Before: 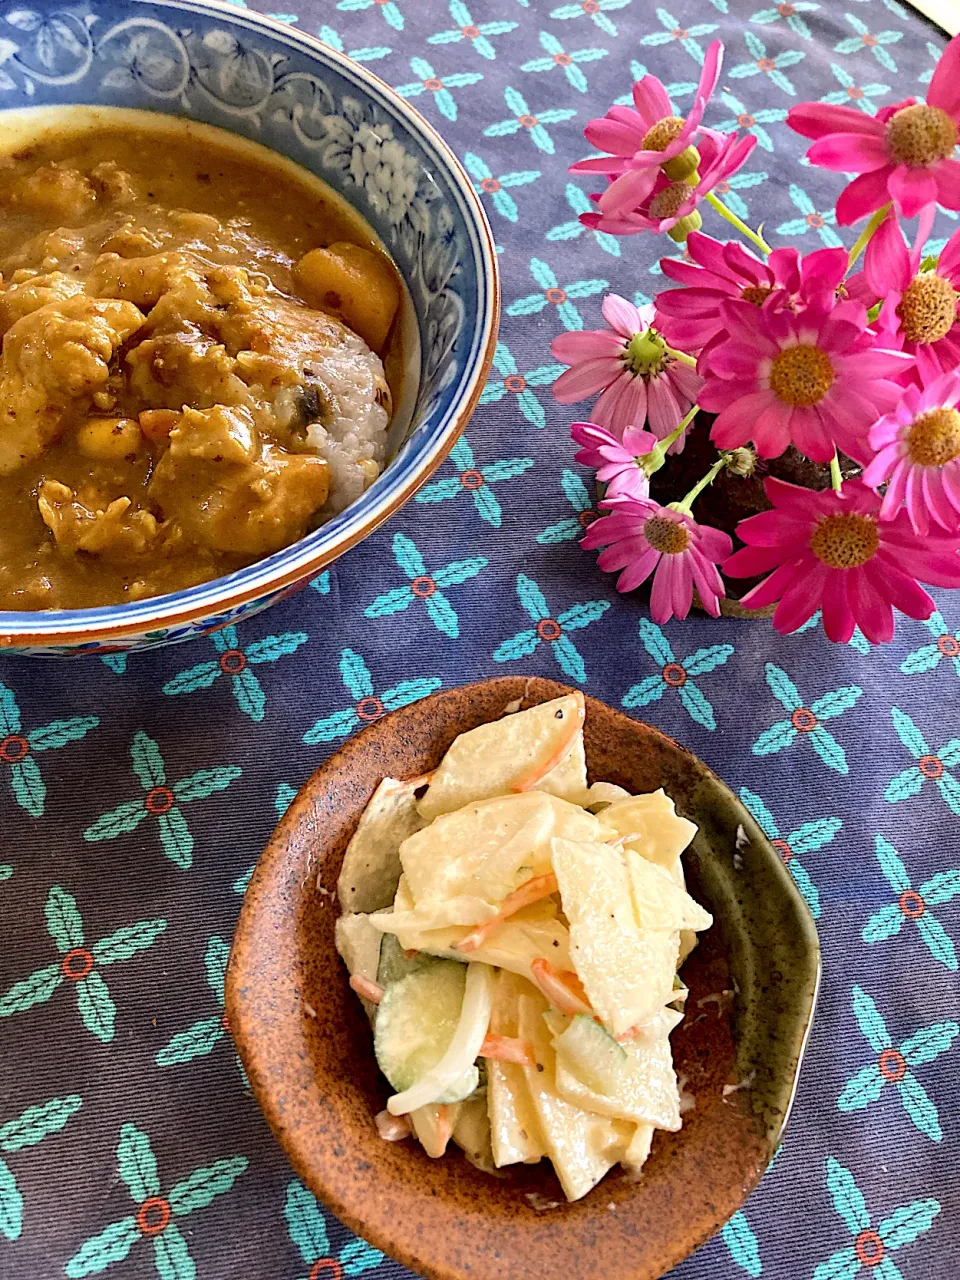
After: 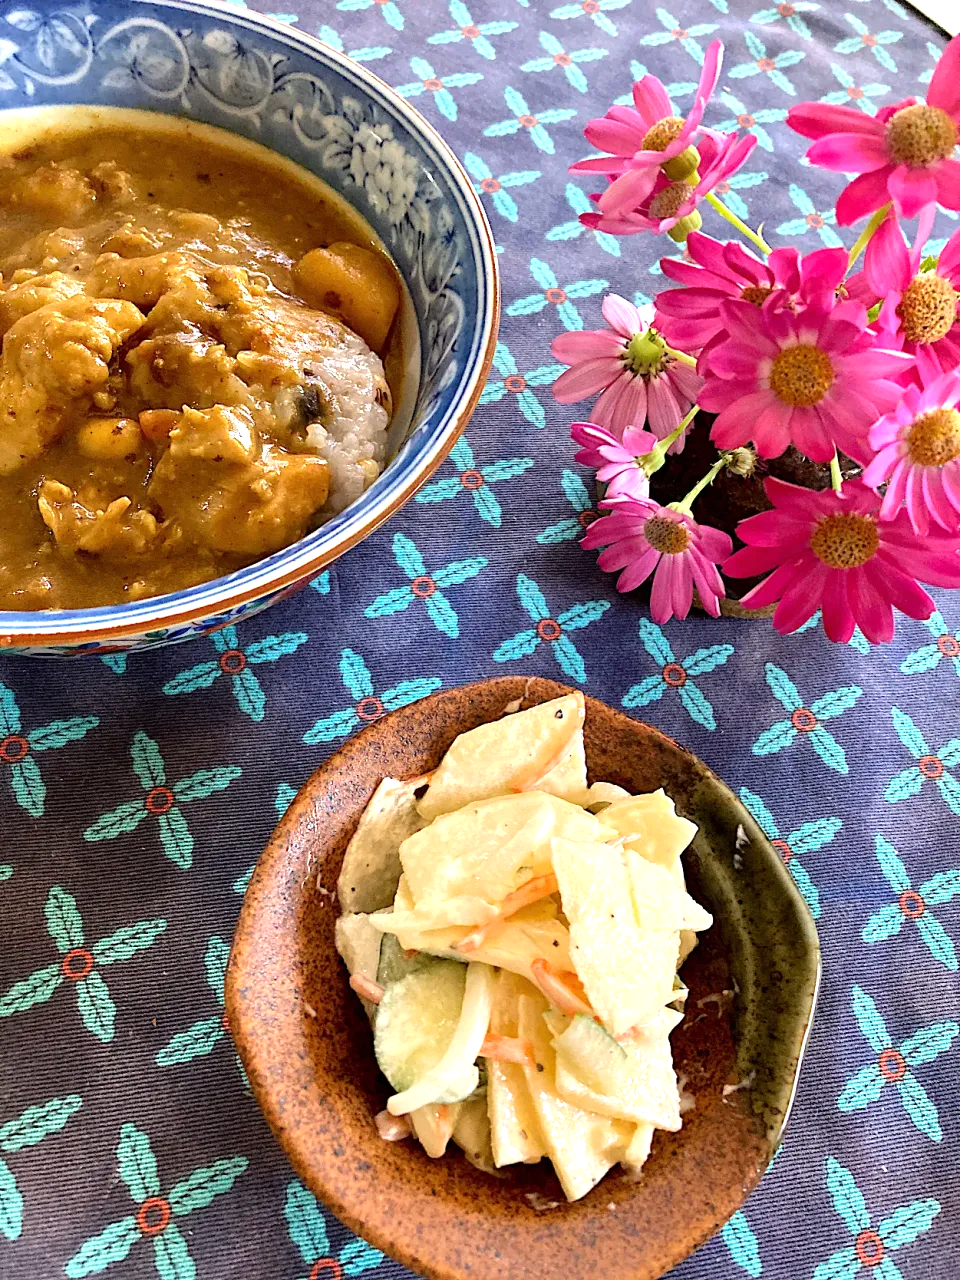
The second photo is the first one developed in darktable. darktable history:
tone equalizer: -8 EV -0.411 EV, -7 EV -0.405 EV, -6 EV -0.358 EV, -5 EV -0.186 EV, -3 EV 0.245 EV, -2 EV 0.325 EV, -1 EV 0.387 EV, +0 EV 0.39 EV
